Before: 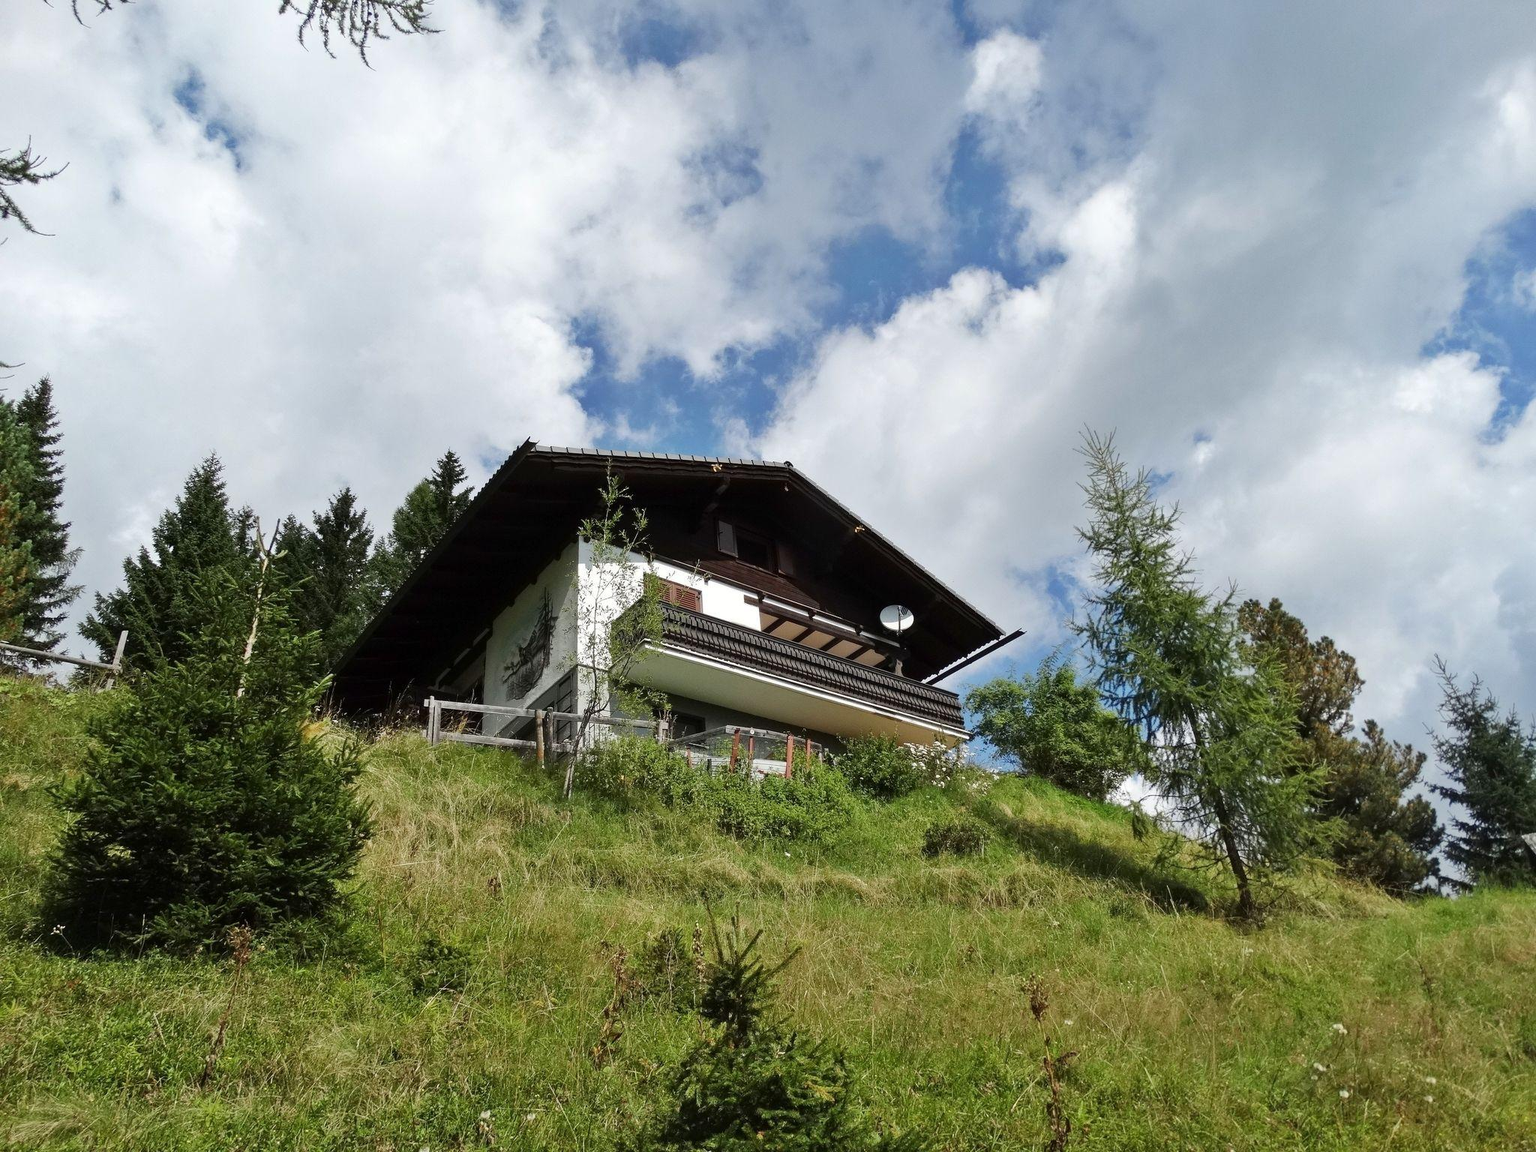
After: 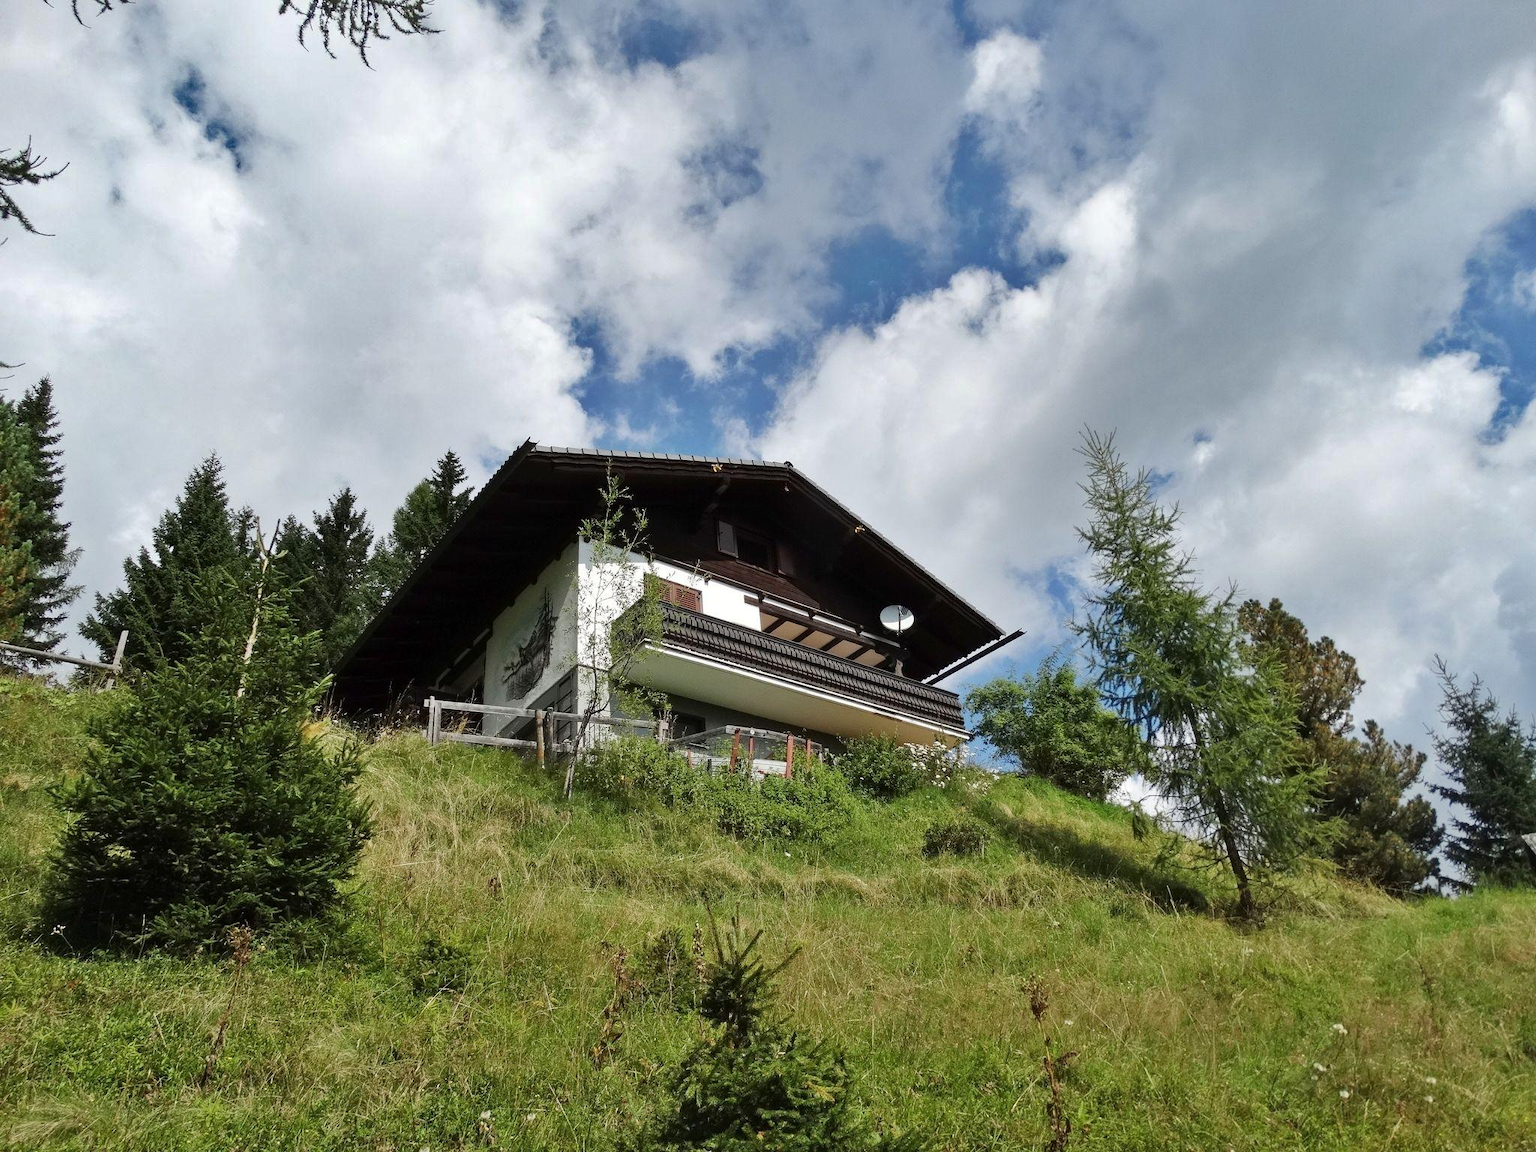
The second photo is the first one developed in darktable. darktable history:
shadows and highlights: shadows 33.4, highlights -46.94, compress 49.84%, soften with gaussian
